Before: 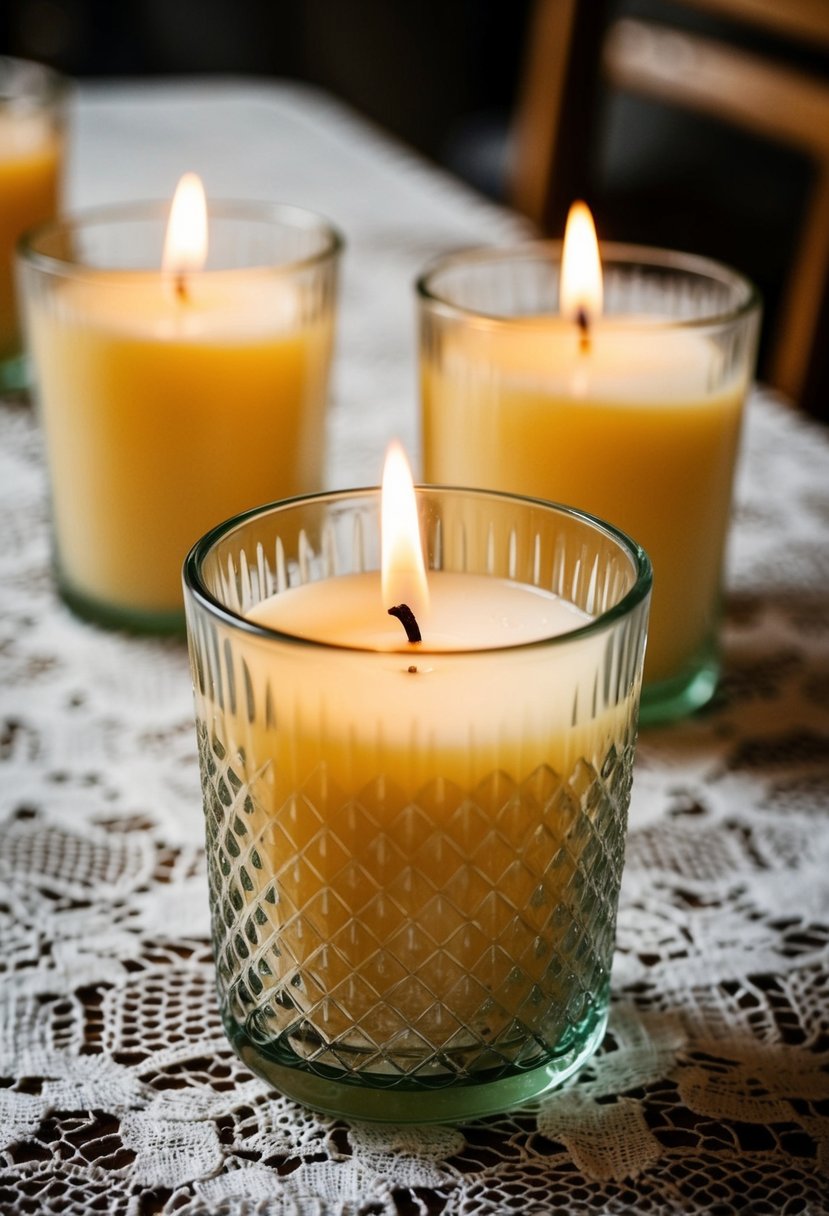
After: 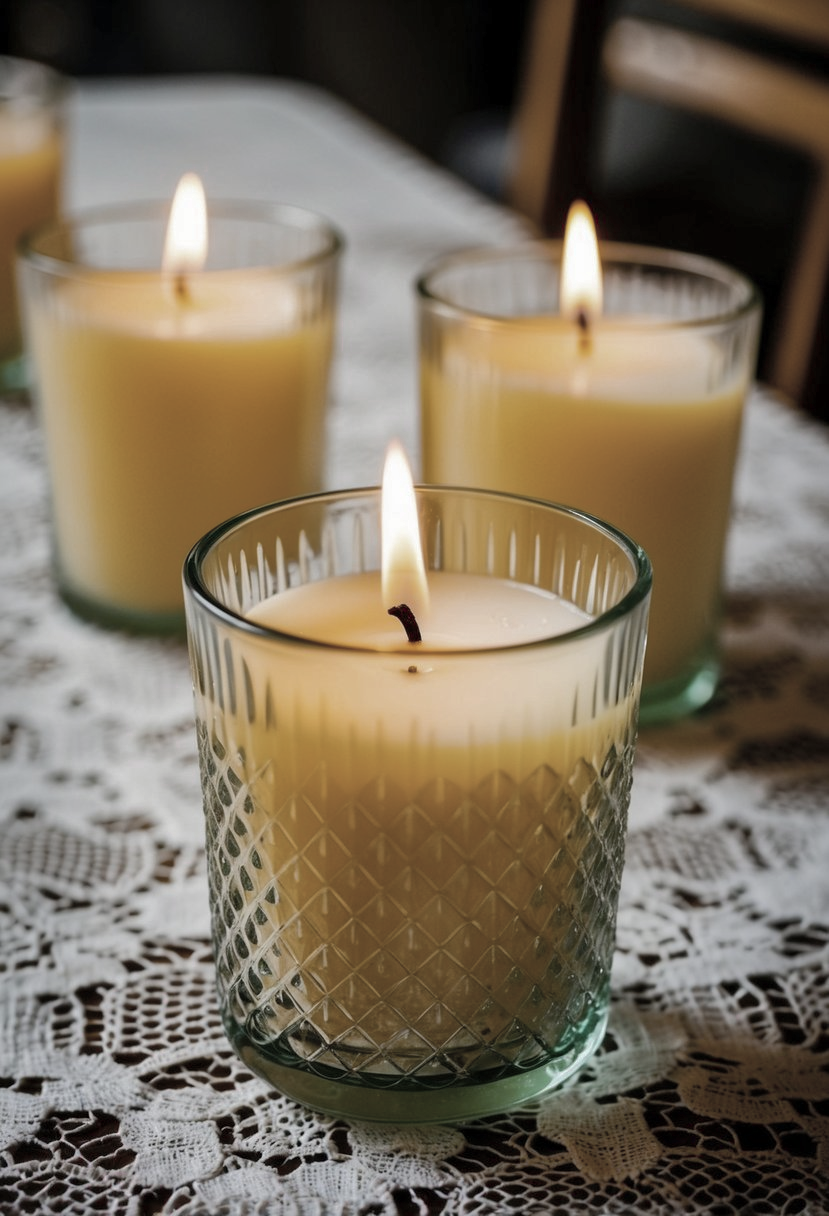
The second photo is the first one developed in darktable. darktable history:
shadows and highlights: shadows 40, highlights -60
color zones: curves: ch0 [(0, 0.6) (0.129, 0.508) (0.193, 0.483) (0.429, 0.5) (0.571, 0.5) (0.714, 0.5) (0.857, 0.5) (1, 0.6)]; ch1 [(0, 0.481) (0.112, 0.245) (0.213, 0.223) (0.429, 0.233) (0.571, 0.231) (0.683, 0.242) (0.857, 0.296) (1, 0.481)]
color balance rgb: linear chroma grading › global chroma 15%, perceptual saturation grading › global saturation 30%
